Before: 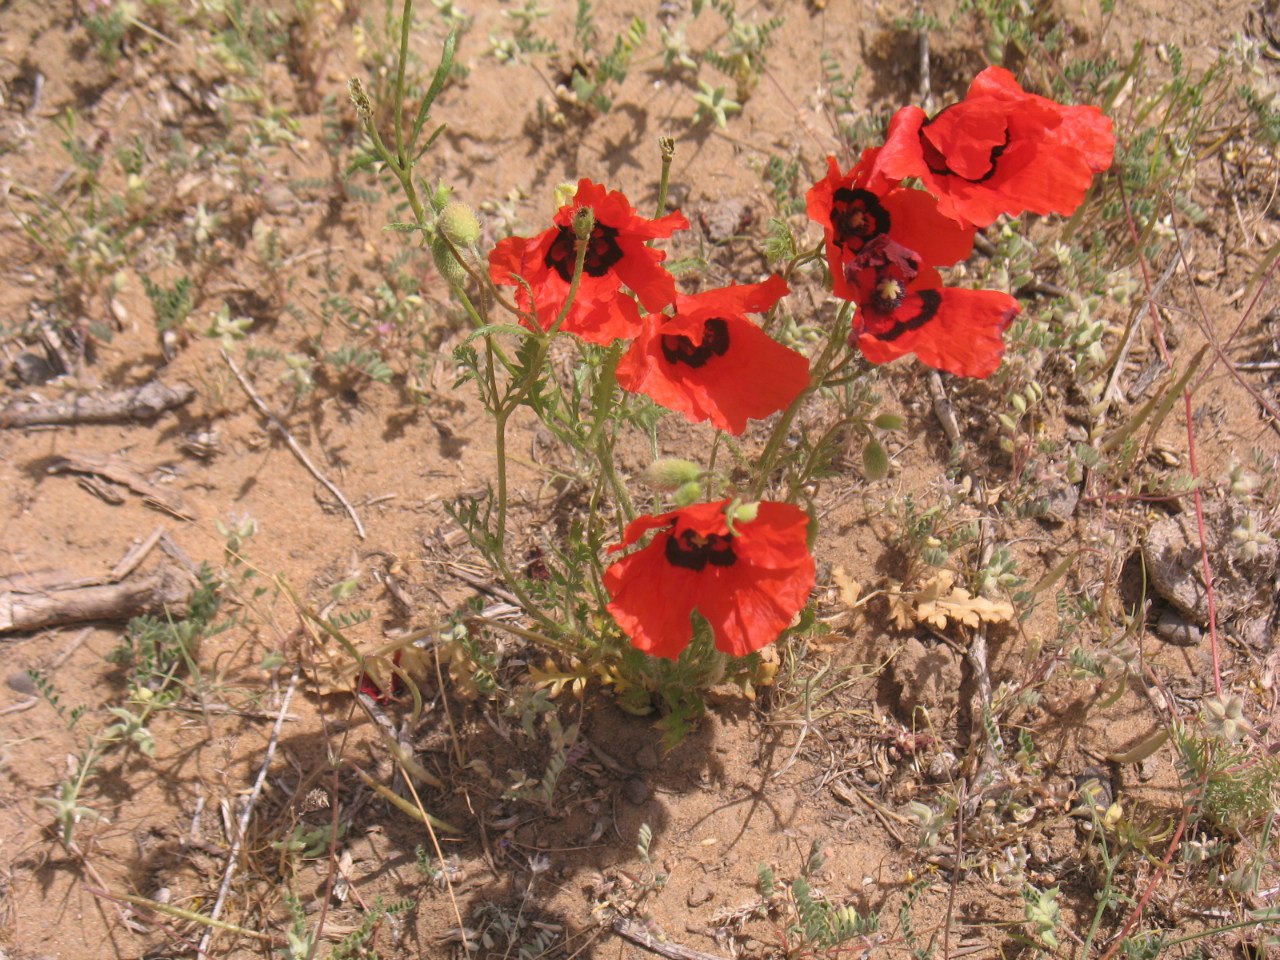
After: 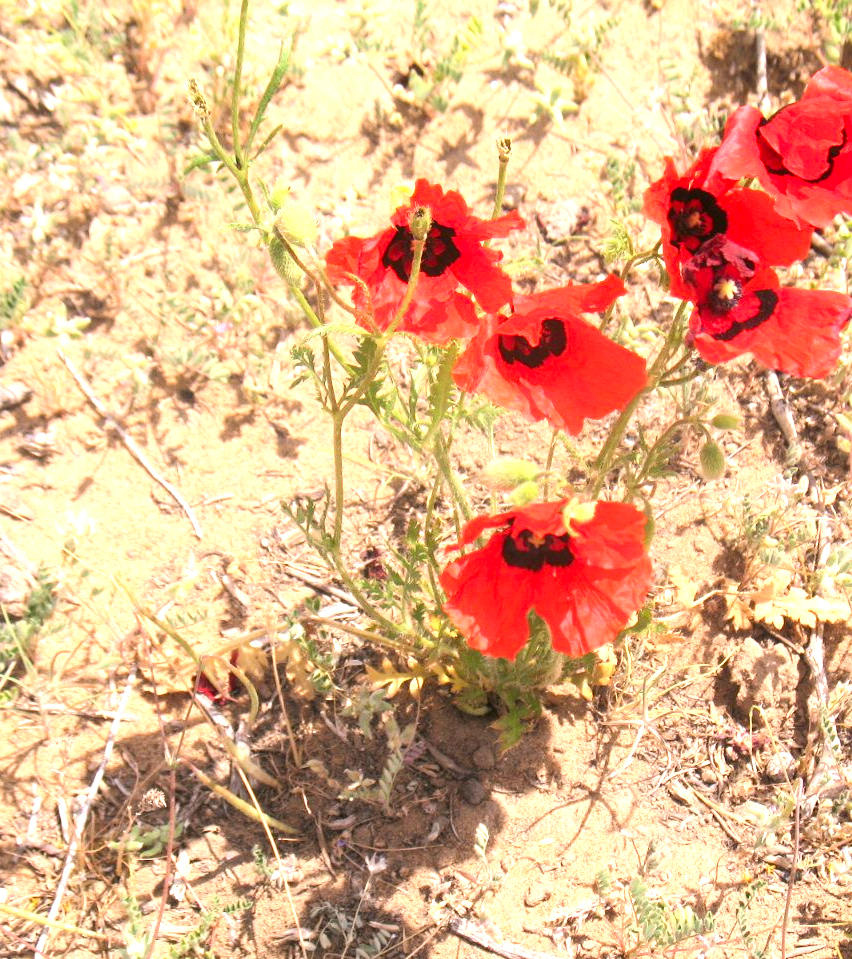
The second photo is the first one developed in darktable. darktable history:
exposure: black level correction 0.002, exposure 1 EV, compensate highlight preservation false
crop and rotate: left 12.764%, right 20.637%
contrast brightness saturation: contrast 0.15, brightness -0.007, saturation 0.098
tone equalizer: -8 EV -0.431 EV, -7 EV -0.379 EV, -6 EV -0.352 EV, -5 EV -0.217 EV, -3 EV 0.25 EV, -2 EV 0.322 EV, -1 EV 0.384 EV, +0 EV 0.43 EV
